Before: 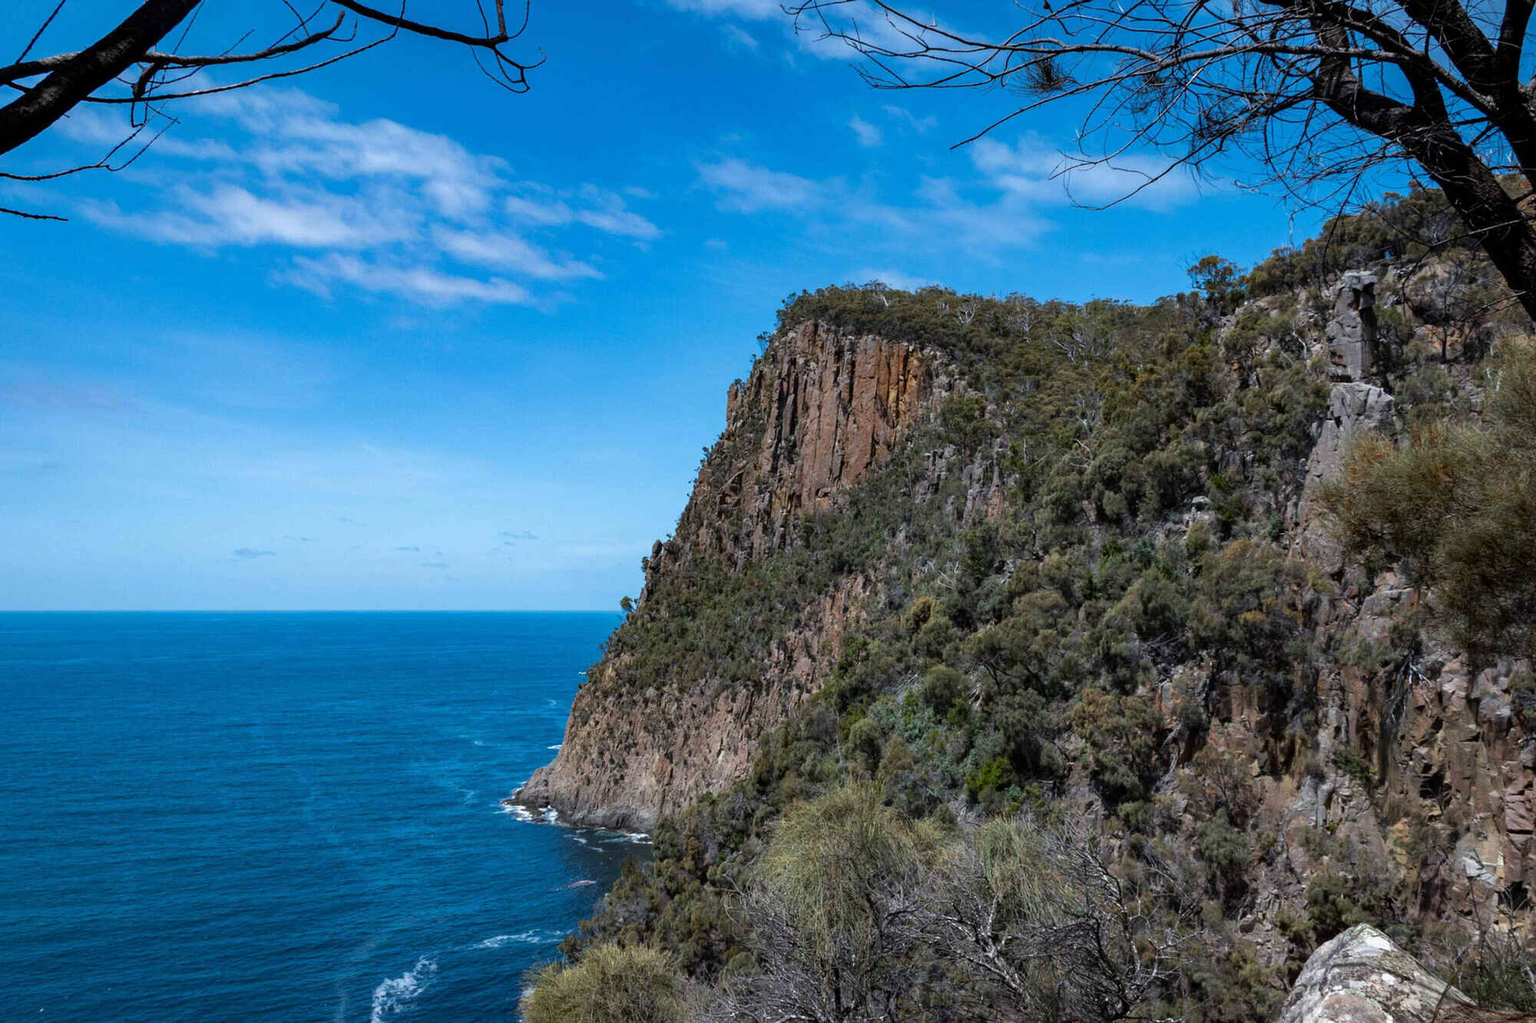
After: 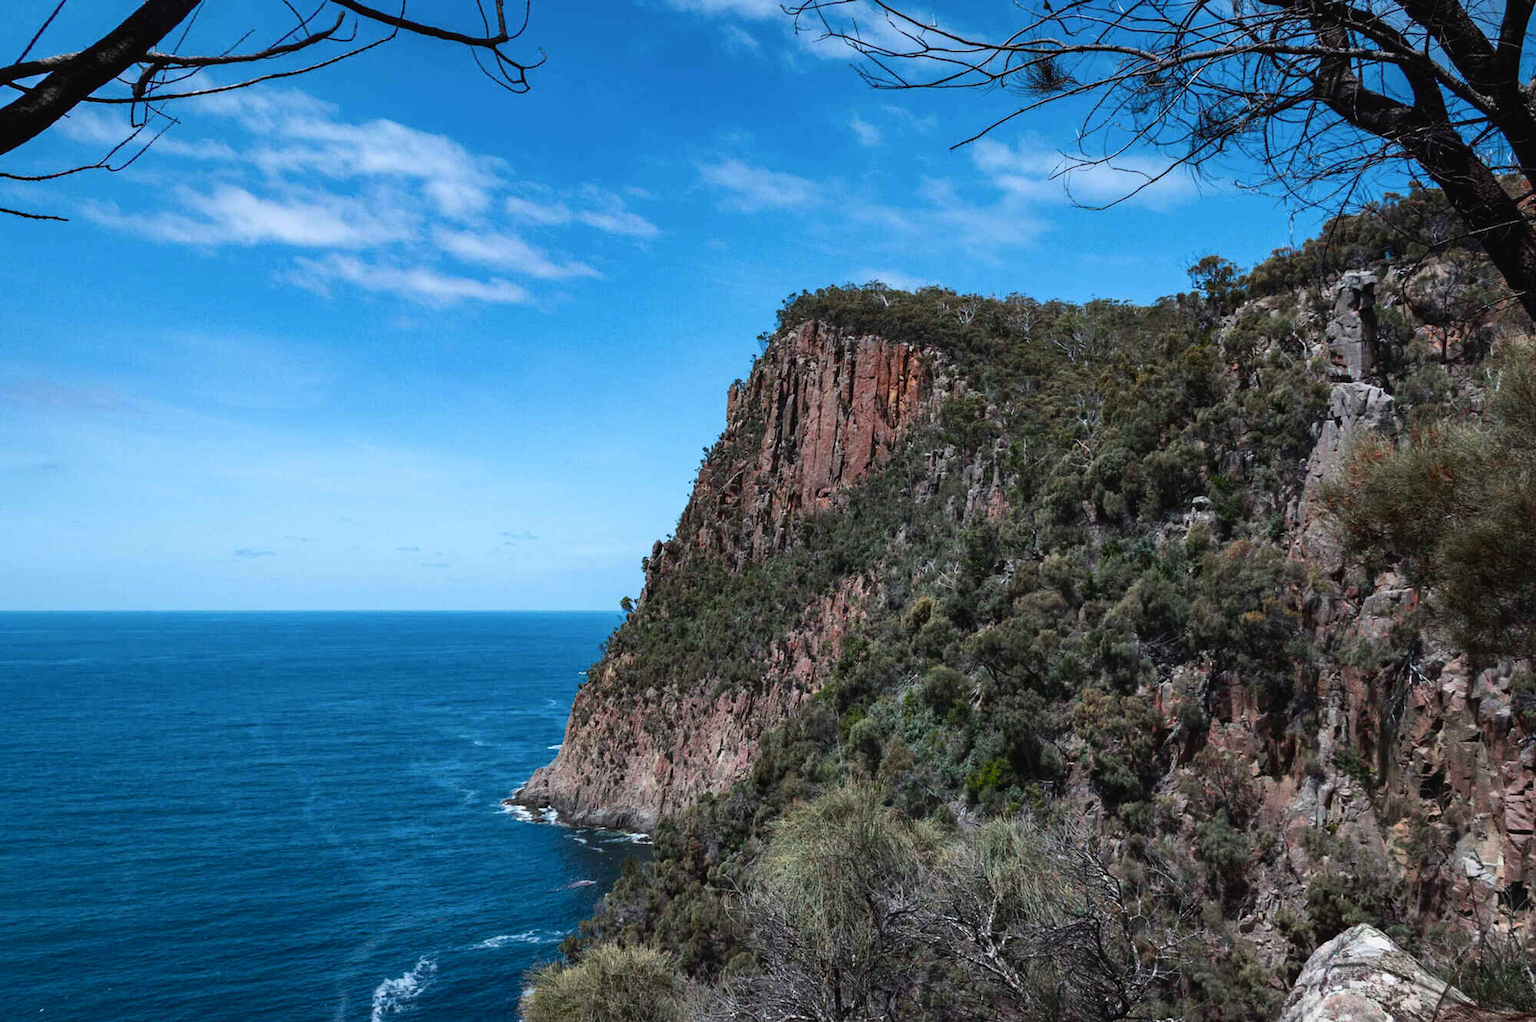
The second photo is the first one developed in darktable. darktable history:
tone curve: curves: ch0 [(0, 0.023) (0.217, 0.19) (0.754, 0.801) (1, 0.977)]; ch1 [(0, 0) (0.392, 0.398) (0.5, 0.5) (0.521, 0.529) (0.56, 0.592) (1, 1)]; ch2 [(0, 0) (0.5, 0.5) (0.579, 0.561) (0.65, 0.657) (1, 1)], color space Lab, independent channels, preserve colors none
